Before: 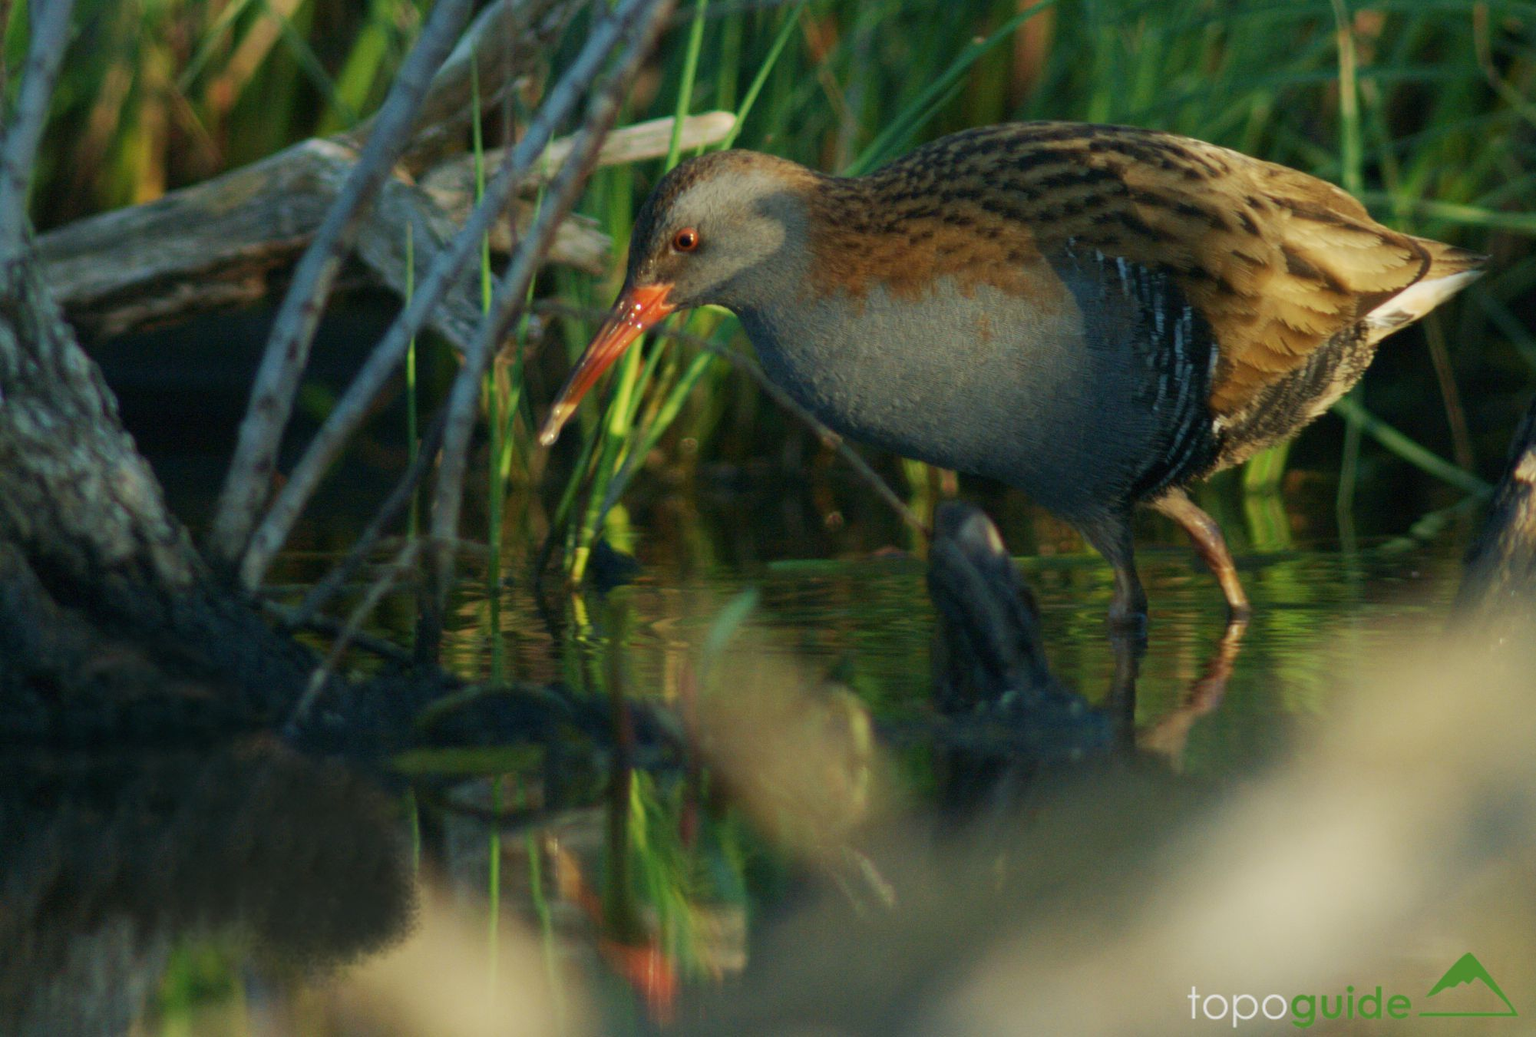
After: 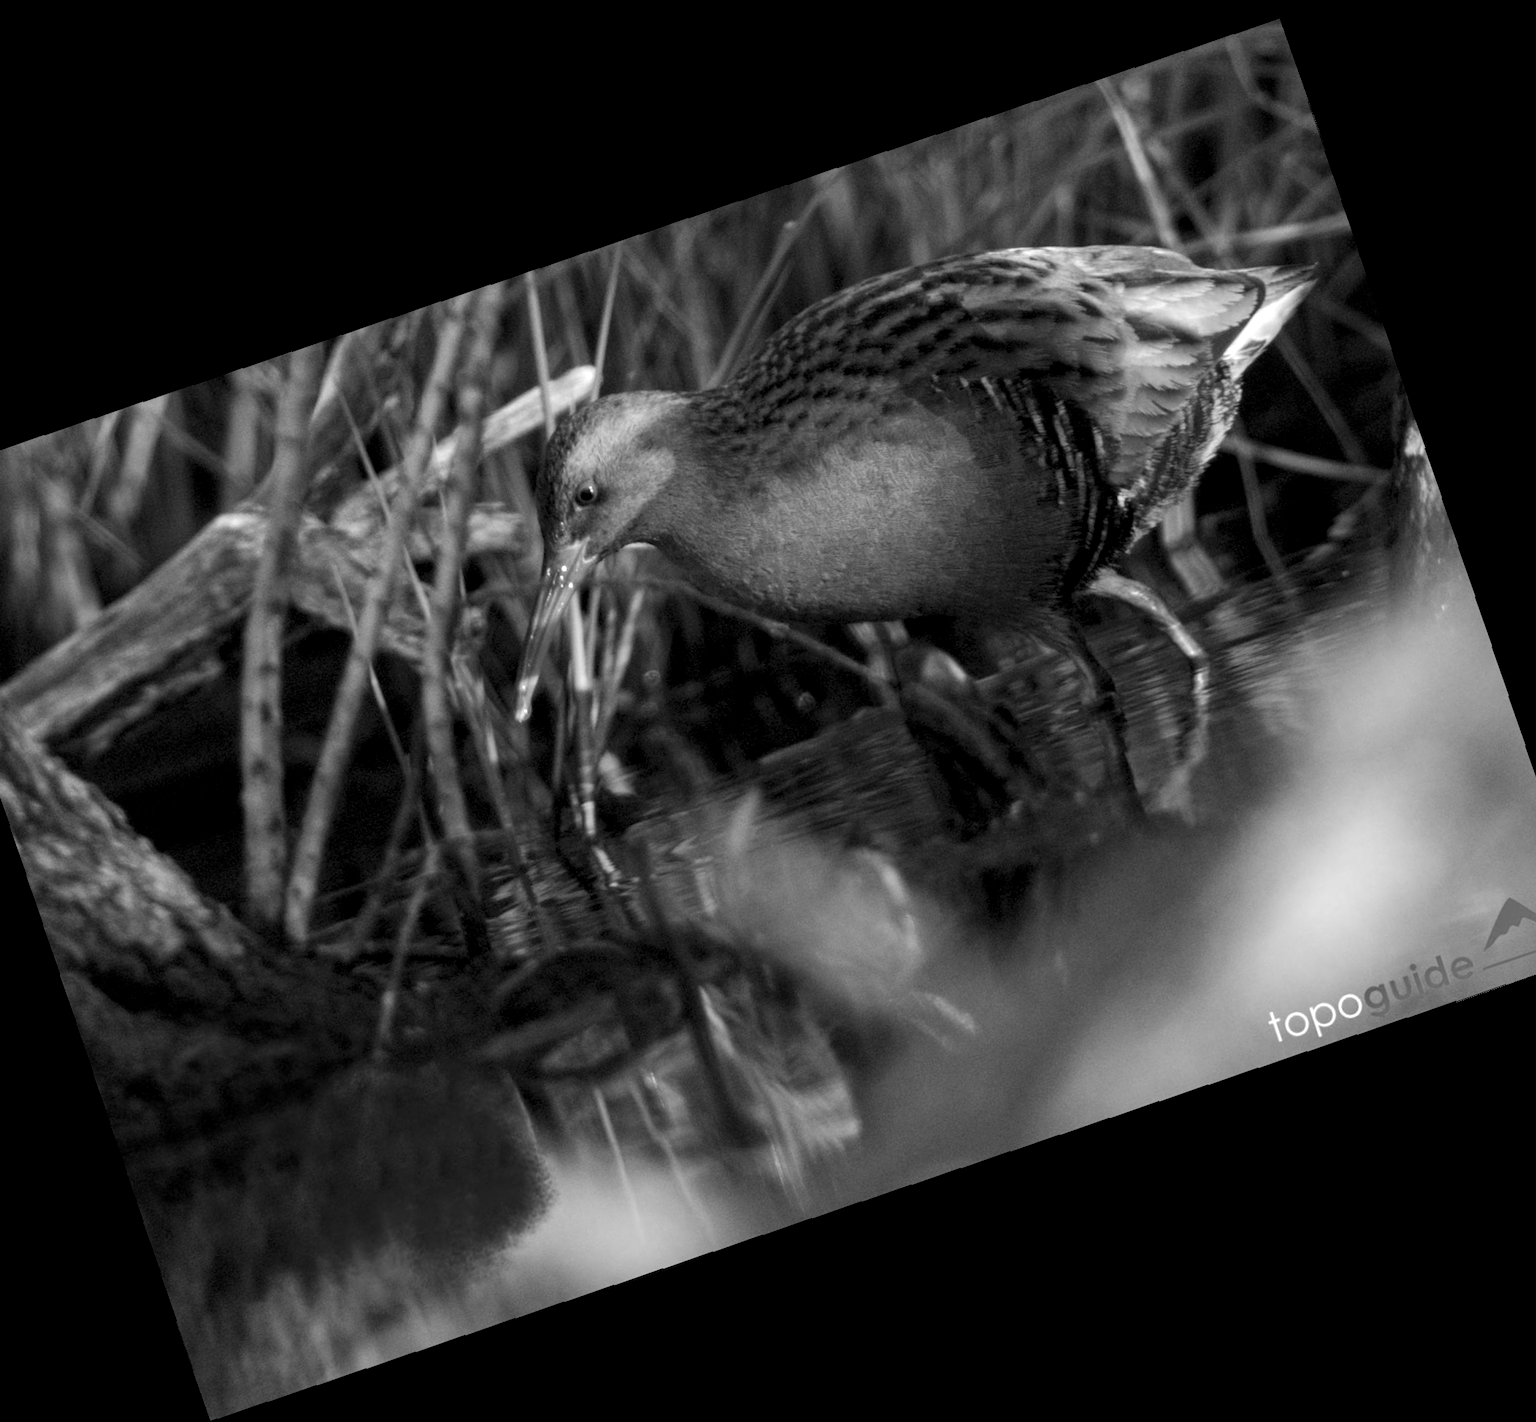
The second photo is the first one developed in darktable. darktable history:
color calibration: output gray [0.18, 0.41, 0.41, 0], gray › normalize channels true, illuminant same as pipeline (D50), adaptation XYZ, x 0.346, y 0.359, gamut compression 0
crop and rotate: angle 19.43°, left 6.812%, right 4.125%, bottom 1.087%
rotate and perspective: rotation 0.8°, automatic cropping off
local contrast: highlights 65%, shadows 54%, detail 169%, midtone range 0.514
